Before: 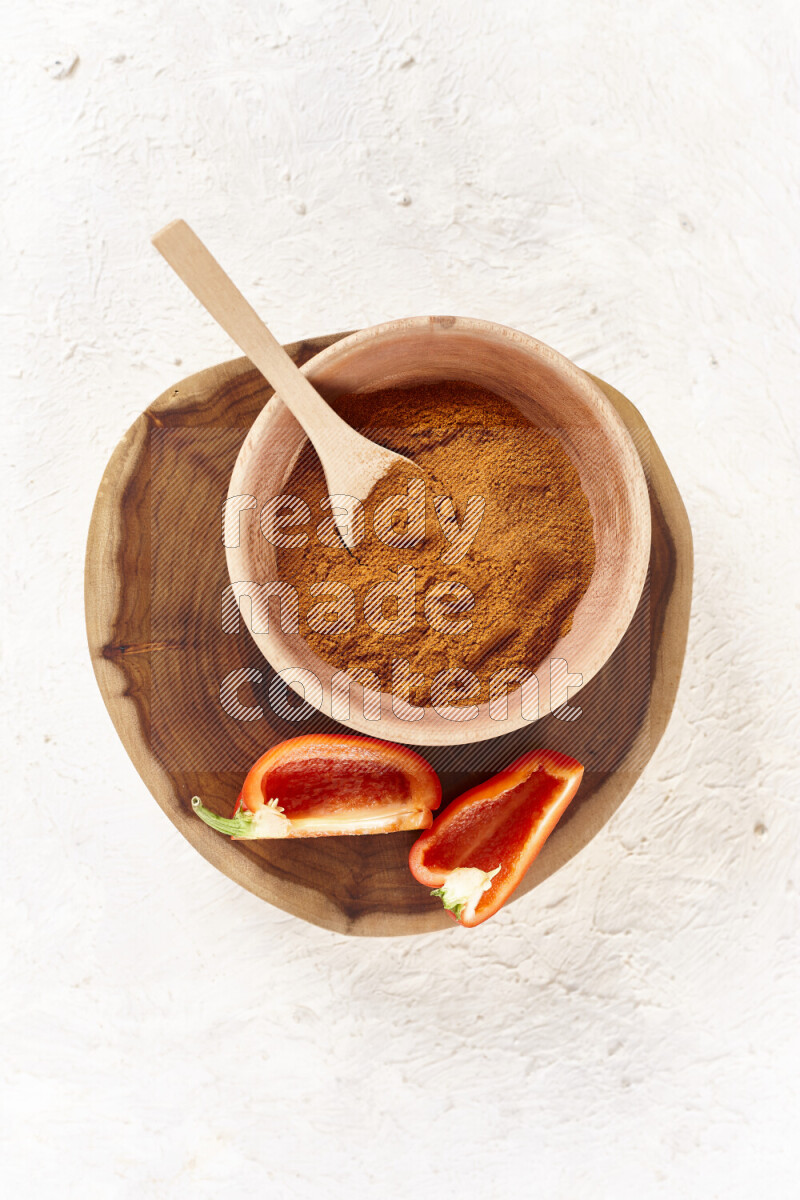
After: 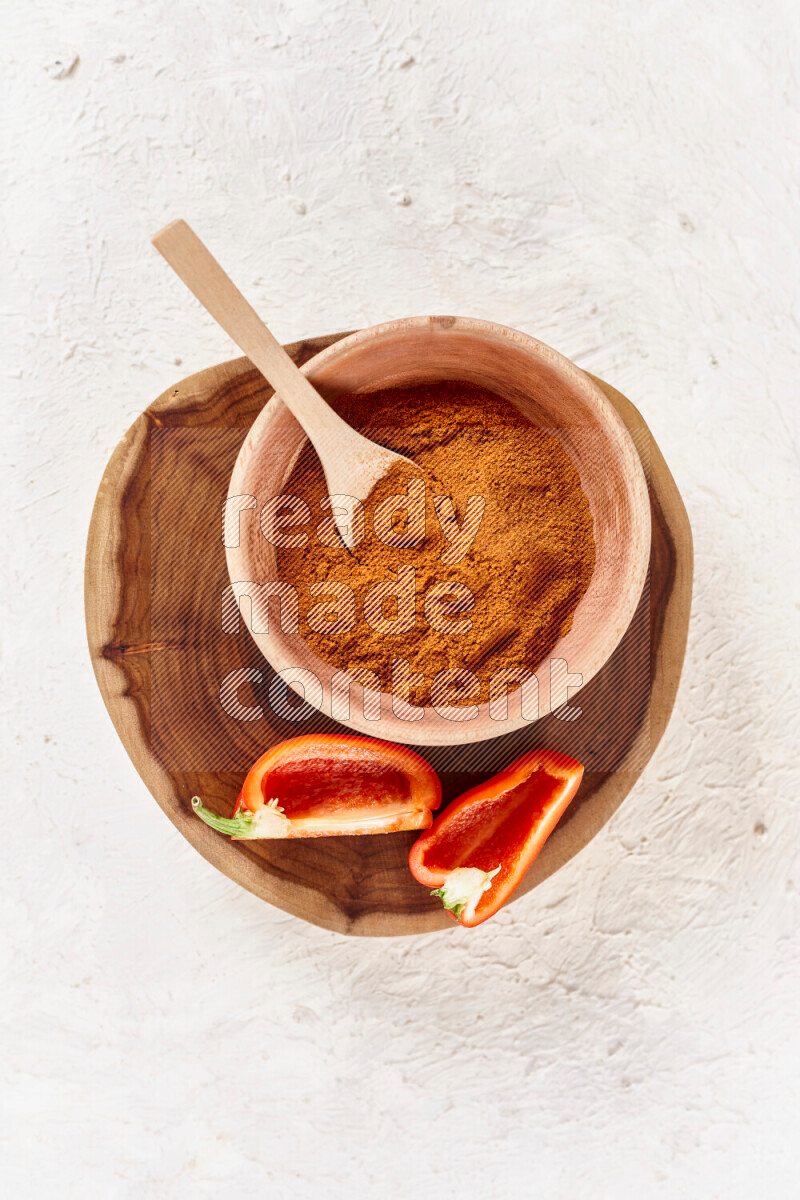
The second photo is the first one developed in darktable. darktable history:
exposure: exposure -0.116 EV, compensate exposure bias true, compensate highlight preservation false
local contrast: detail 130%
